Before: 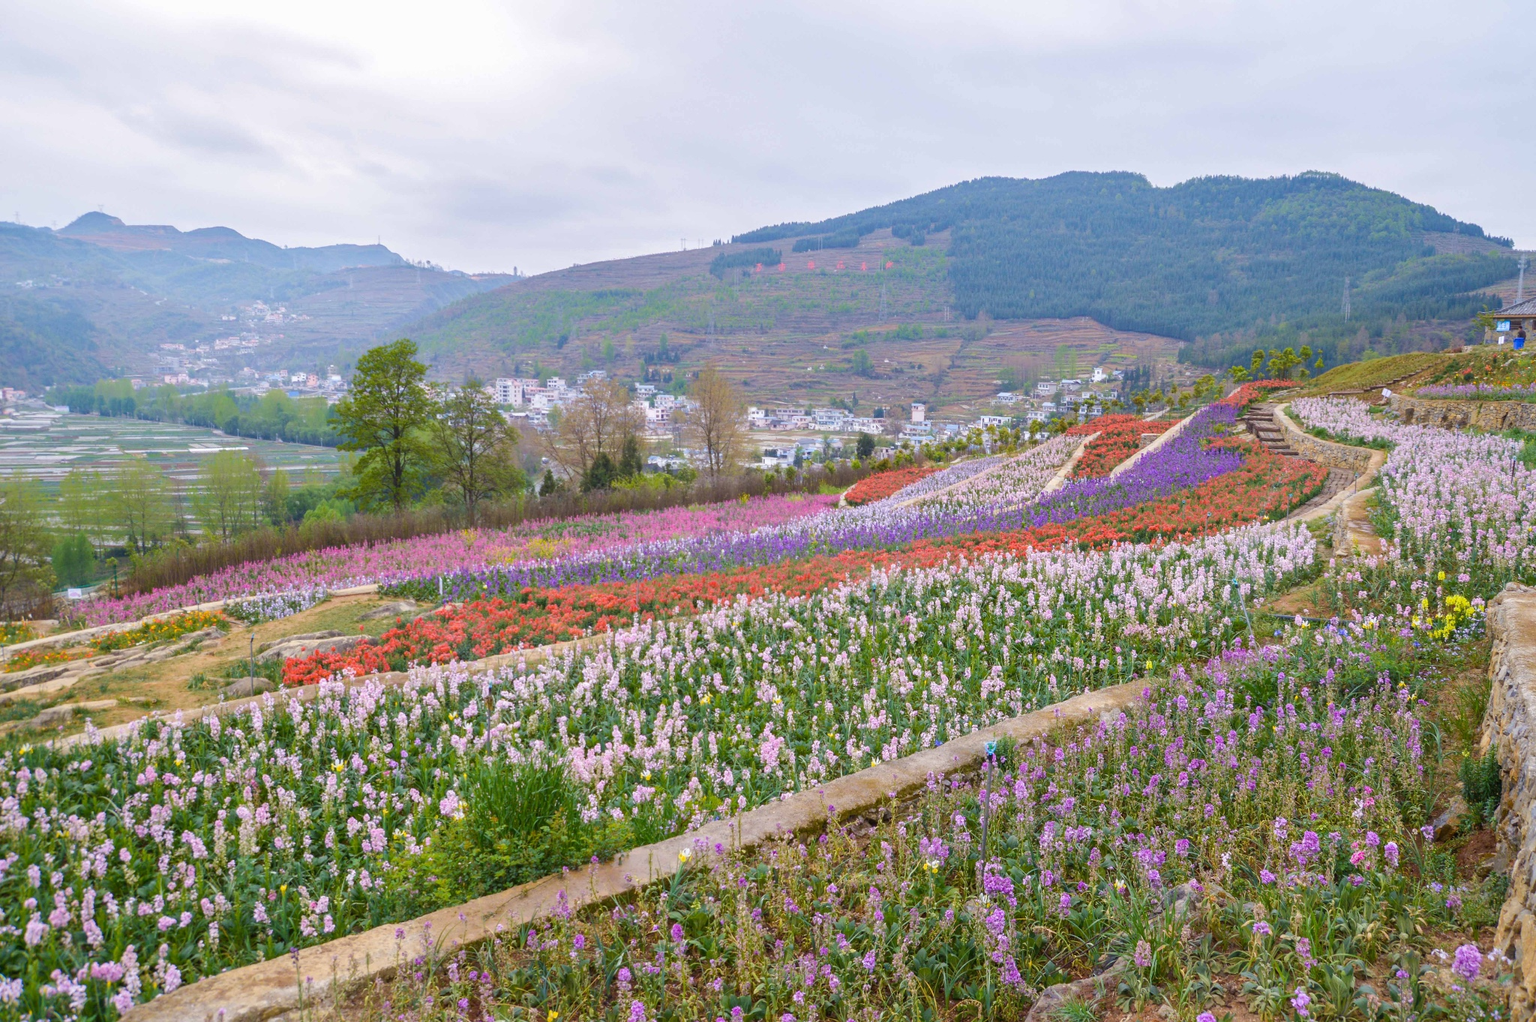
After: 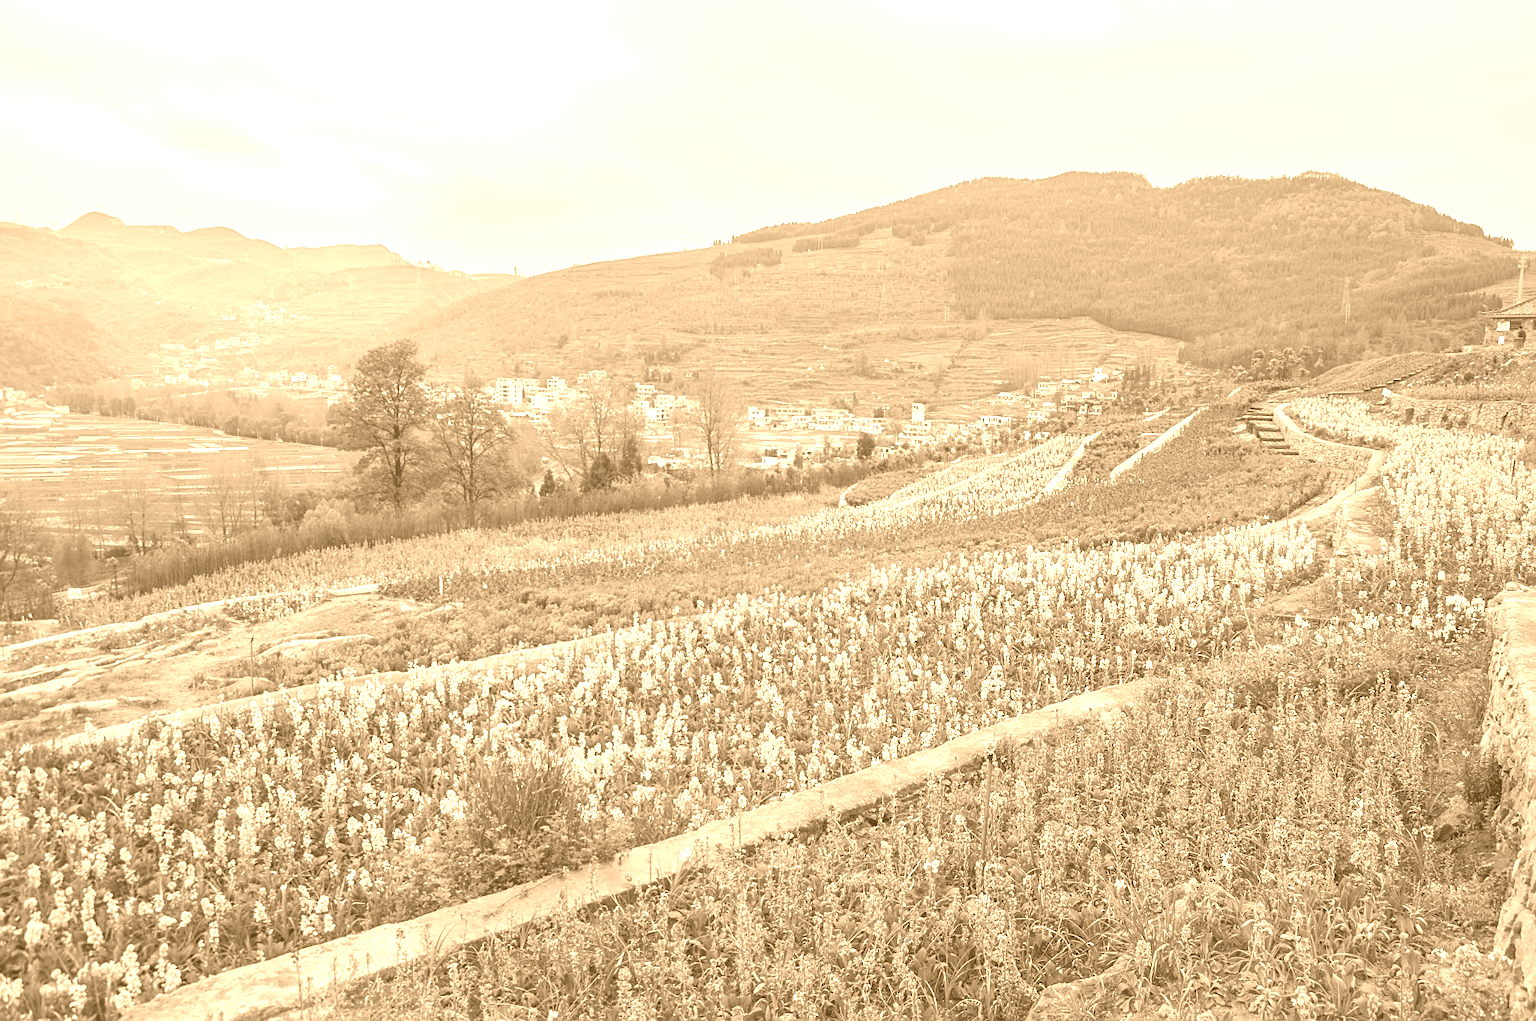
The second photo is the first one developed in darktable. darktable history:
colorize: hue 28.8°, source mix 100%
sharpen: on, module defaults
